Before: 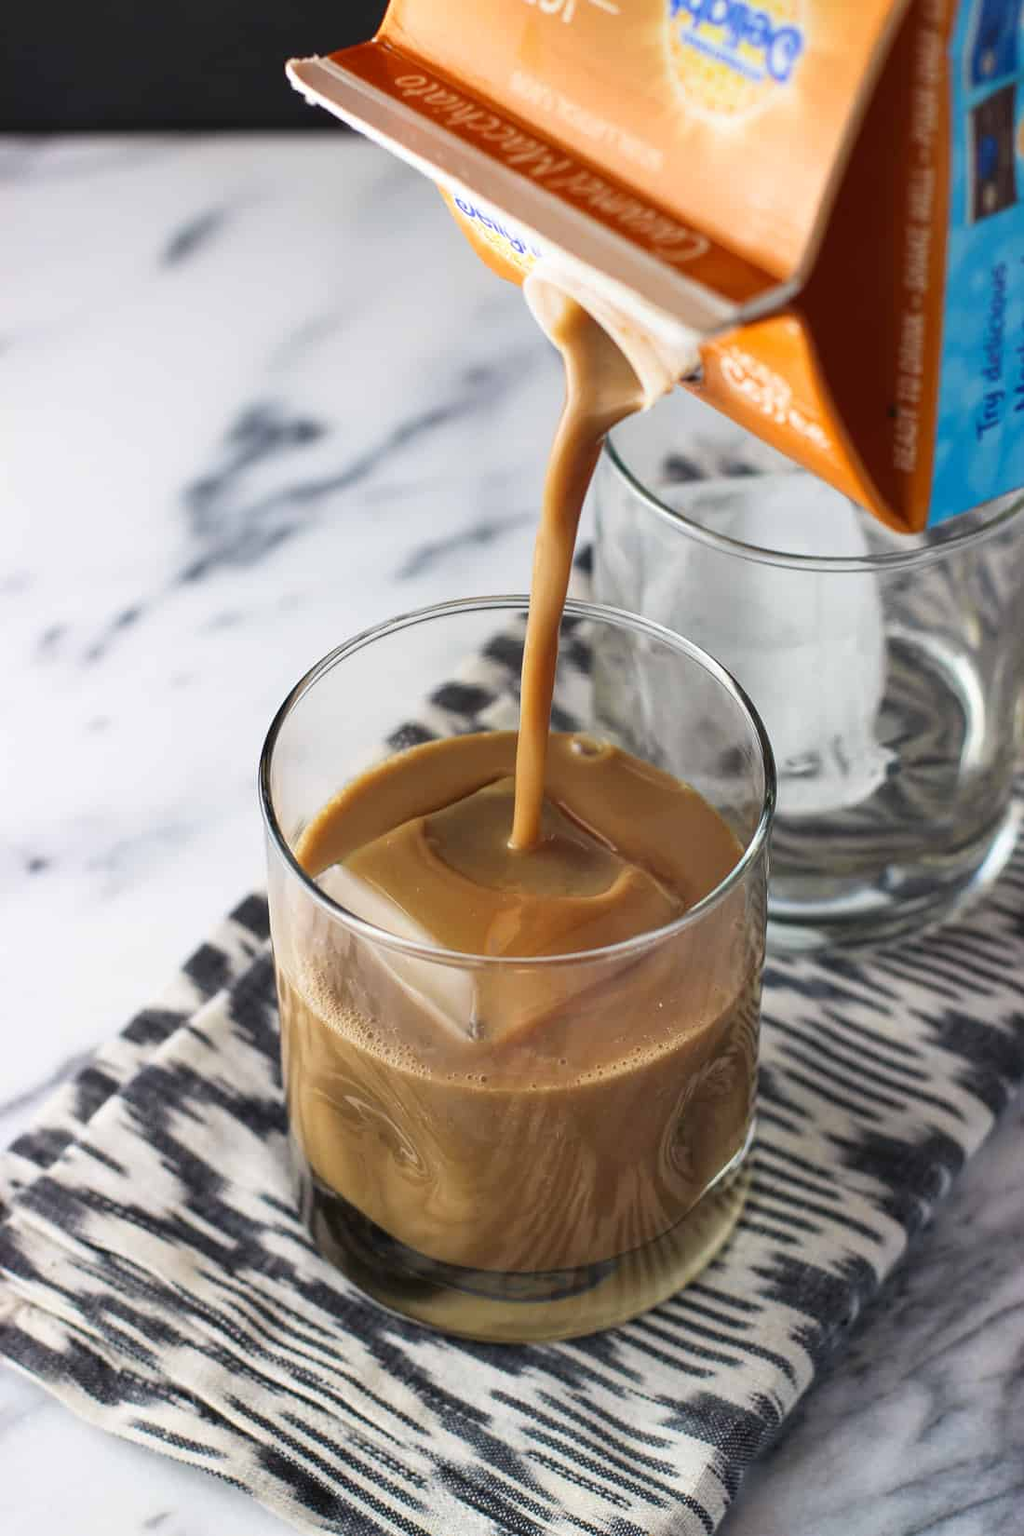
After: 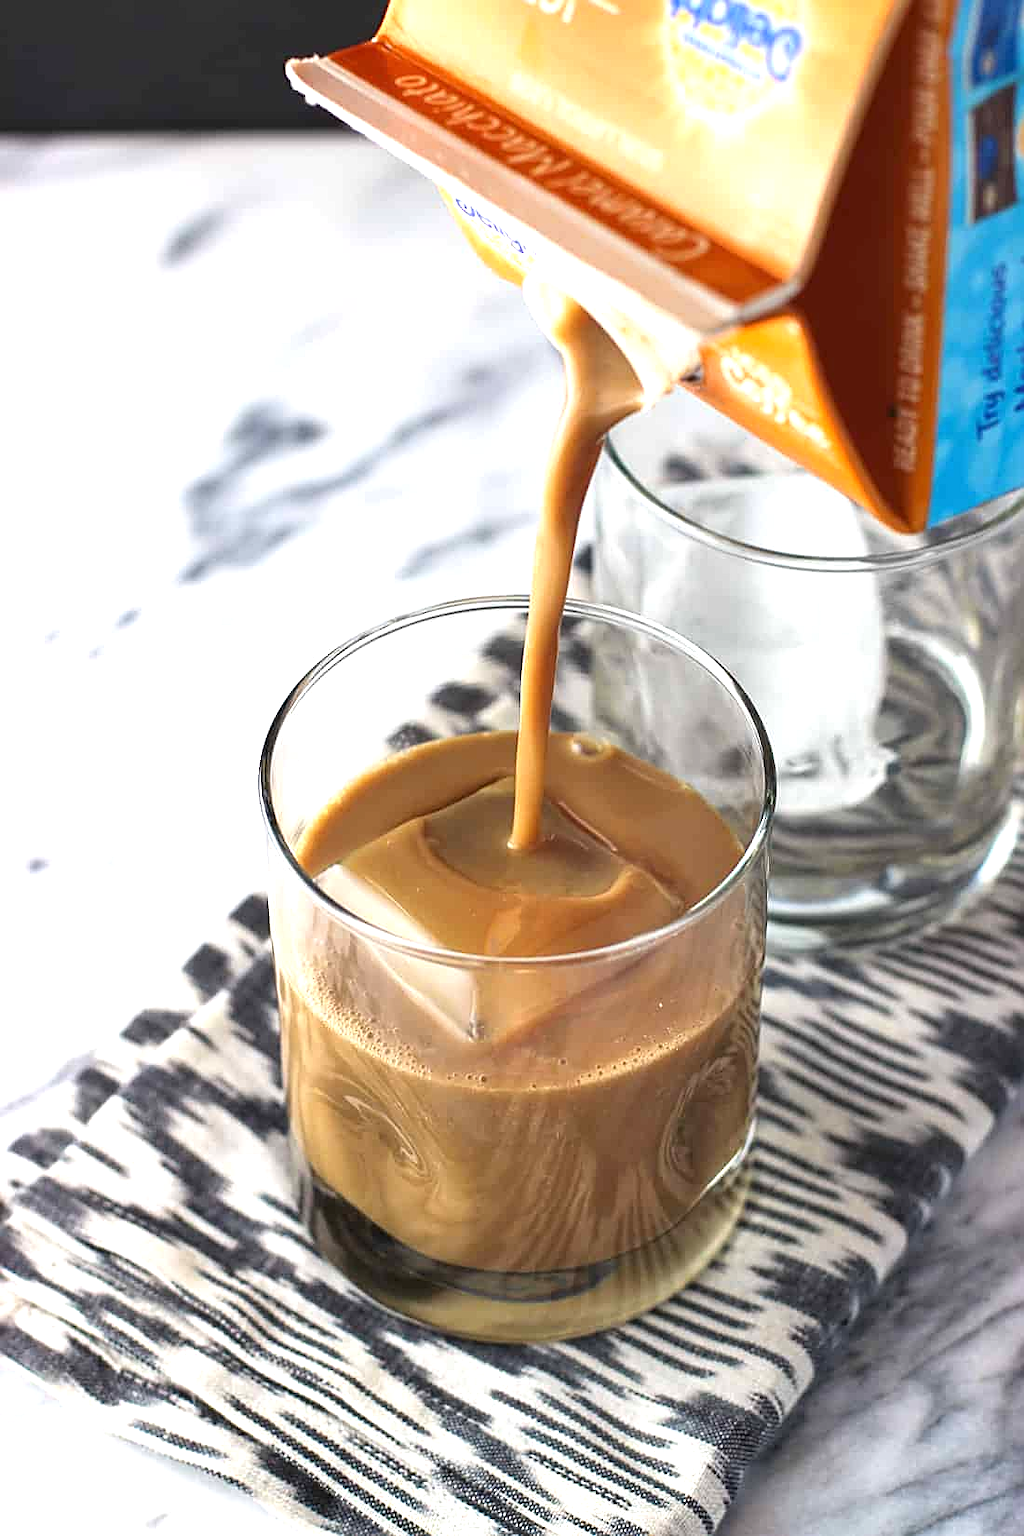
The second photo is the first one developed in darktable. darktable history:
sharpen: on, module defaults
exposure: black level correction 0, exposure 0.698 EV, compensate exposure bias true, compensate highlight preservation false
